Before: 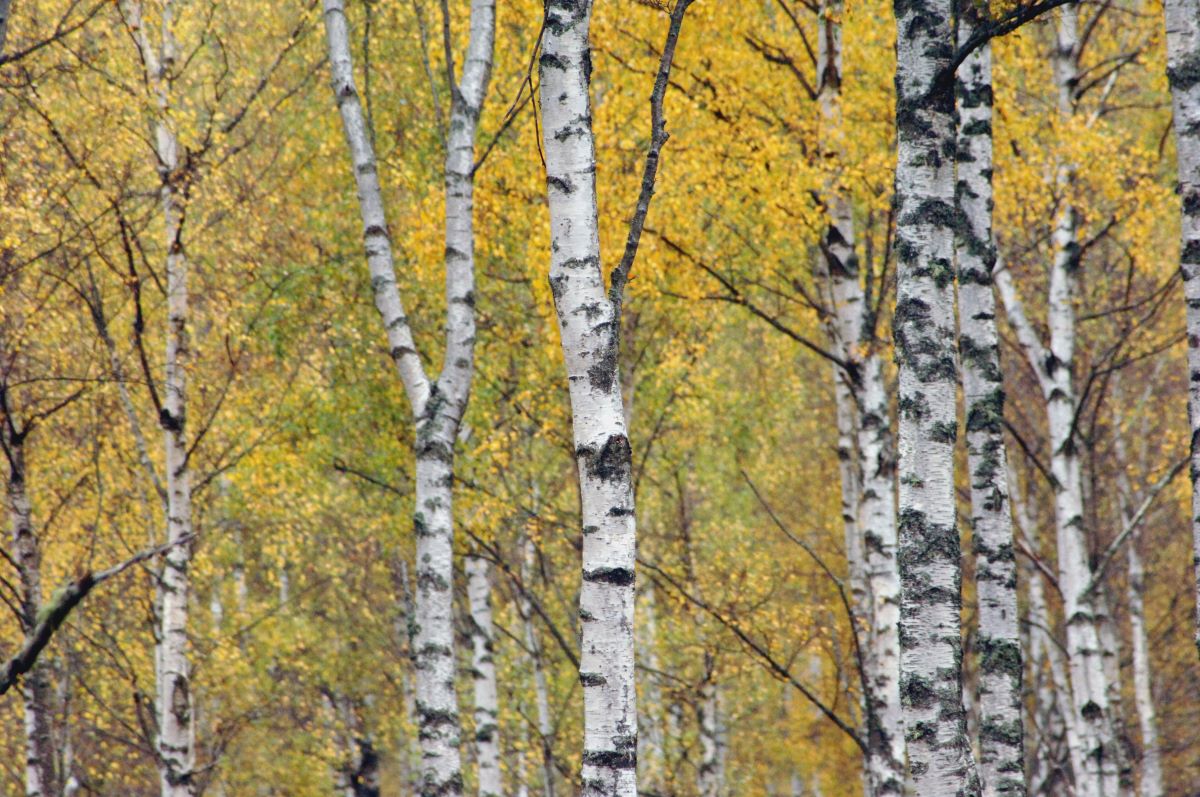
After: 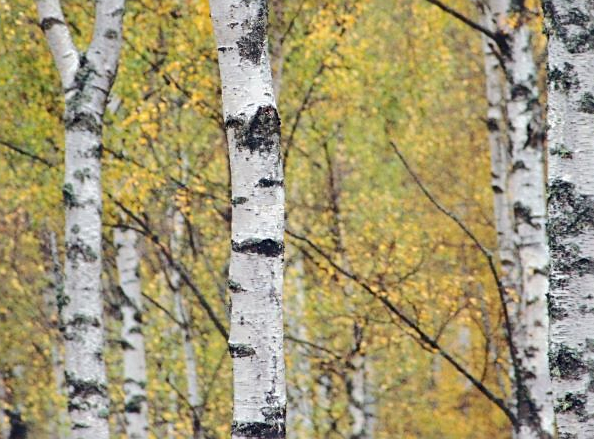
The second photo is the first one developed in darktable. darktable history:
sharpen: on, module defaults
crop: left 29.318%, top 41.361%, right 21.137%, bottom 3.496%
tone curve: curves: ch0 [(0, 0) (0.003, 0.054) (0.011, 0.058) (0.025, 0.069) (0.044, 0.087) (0.069, 0.1) (0.1, 0.123) (0.136, 0.152) (0.177, 0.183) (0.224, 0.234) (0.277, 0.291) (0.335, 0.367) (0.399, 0.441) (0.468, 0.524) (0.543, 0.6) (0.623, 0.673) (0.709, 0.744) (0.801, 0.812) (0.898, 0.89) (1, 1)], color space Lab, independent channels, preserve colors none
